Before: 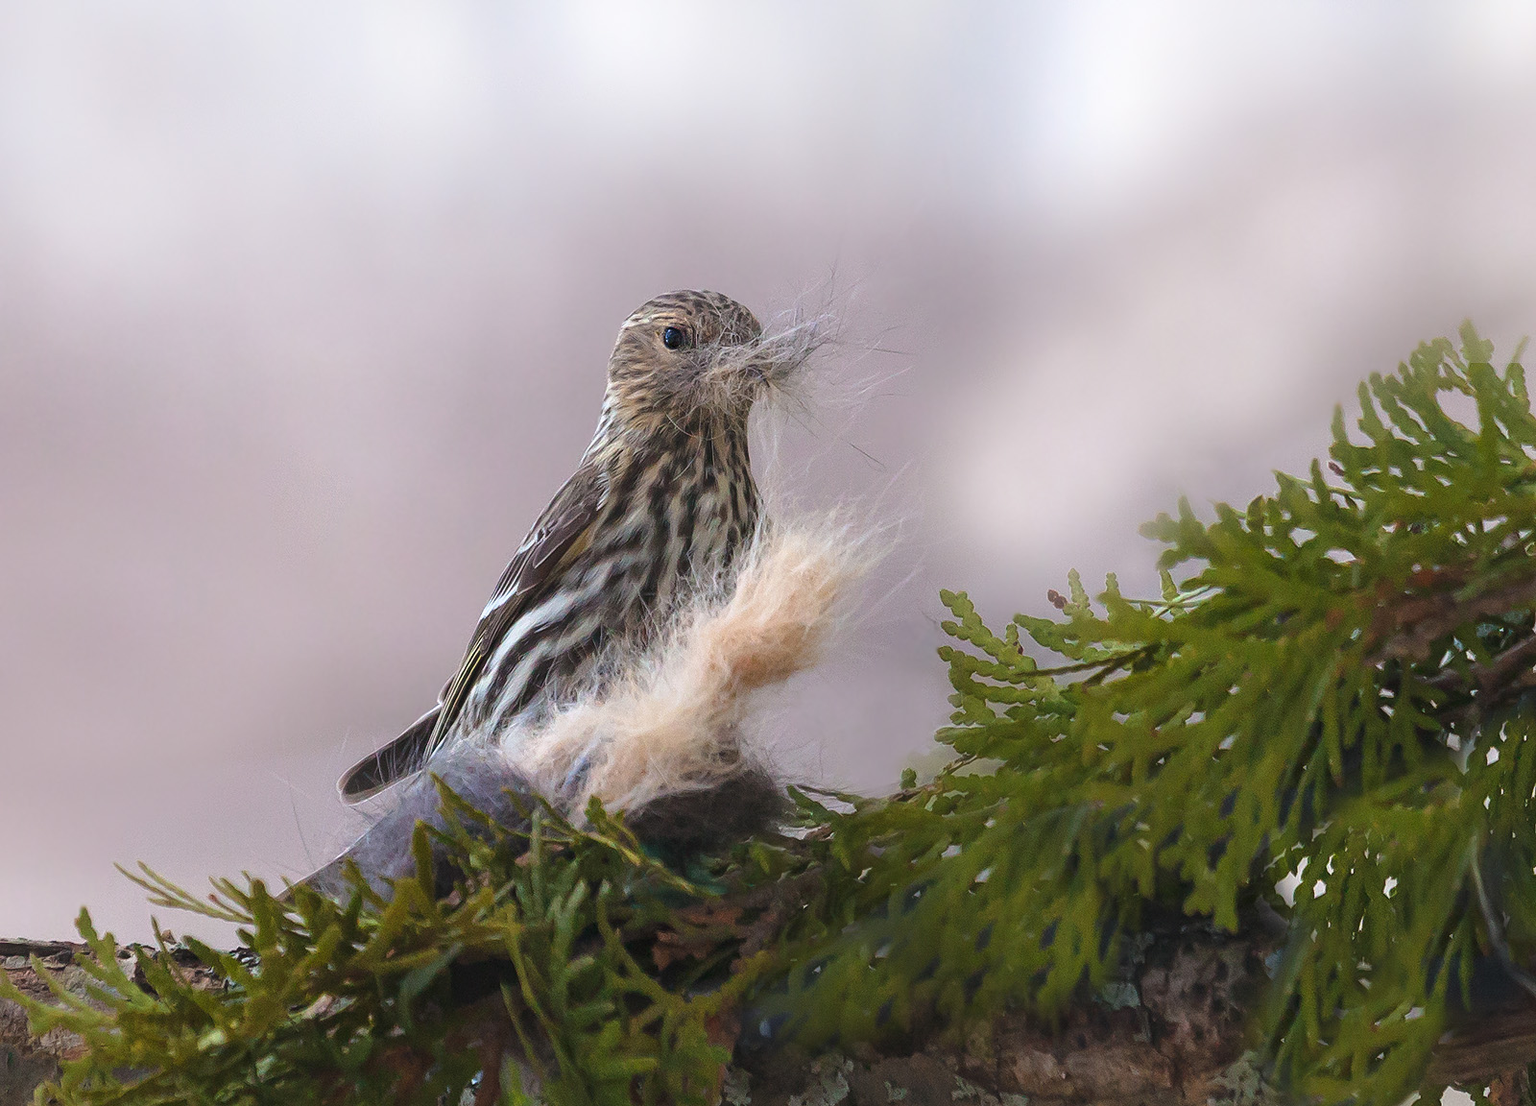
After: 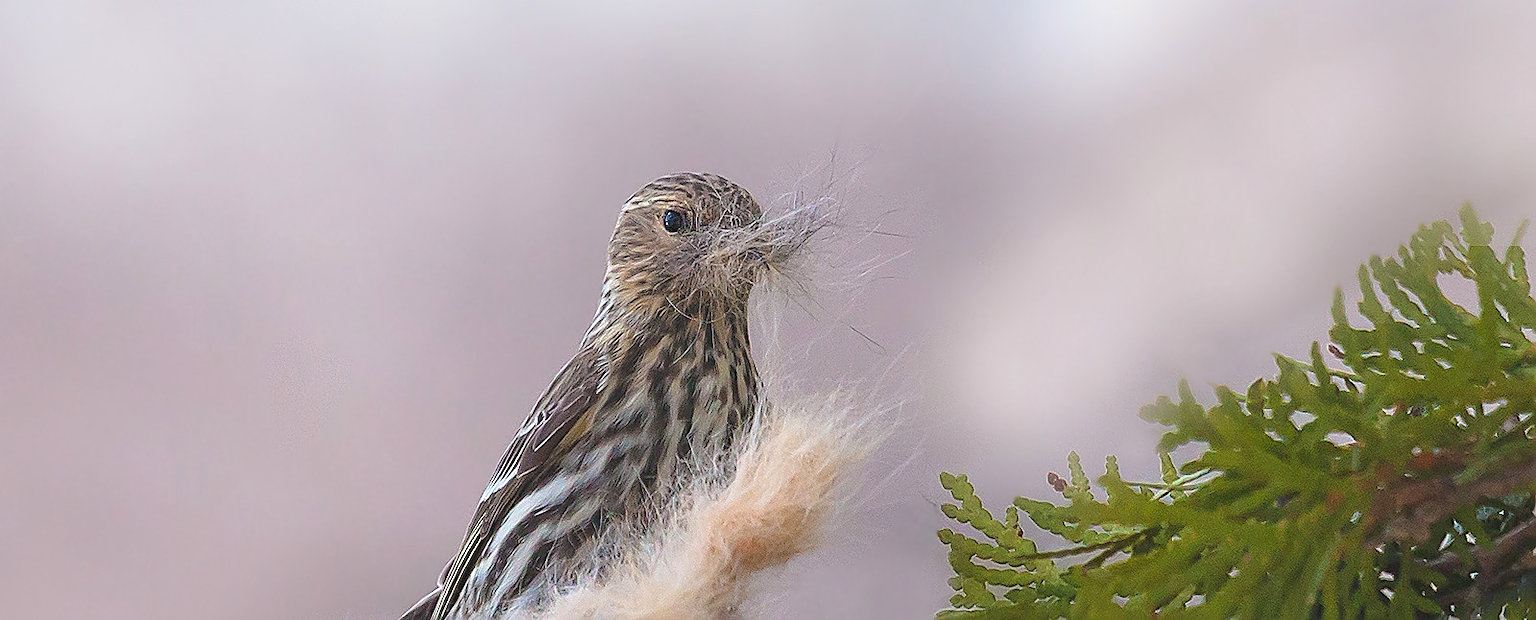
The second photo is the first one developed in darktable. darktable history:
contrast brightness saturation: contrast -0.1, brightness 0.05, saturation 0.08
sharpen: radius 1.4, amount 1.25, threshold 0.7
crop and rotate: top 10.605%, bottom 33.274%
